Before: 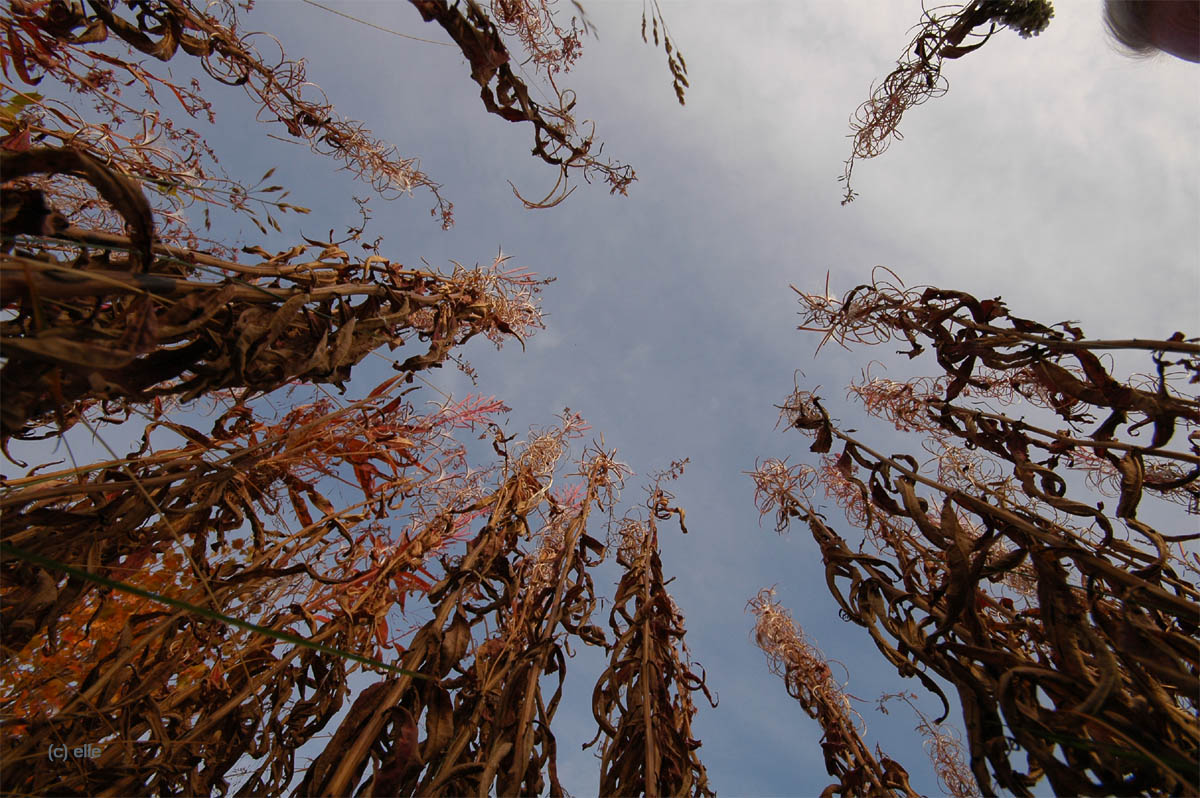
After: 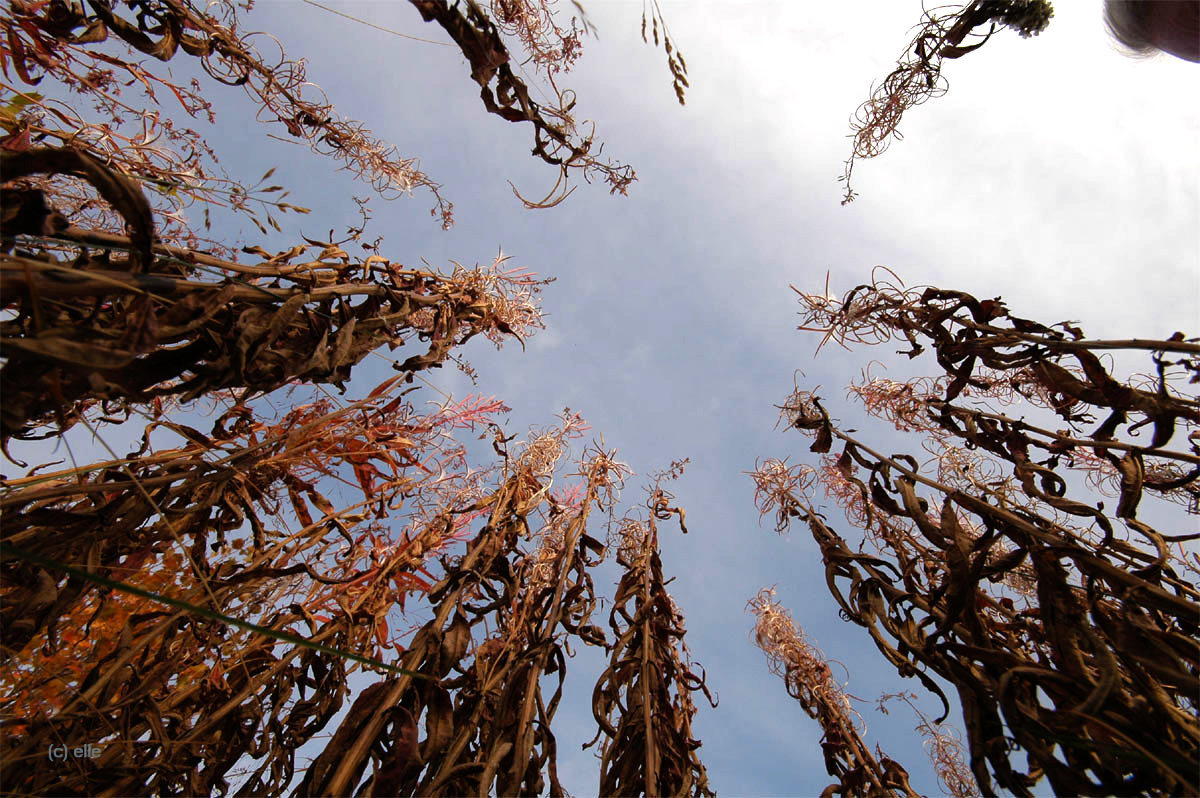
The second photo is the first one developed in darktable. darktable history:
tone equalizer: -8 EV -0.78 EV, -7 EV -0.68 EV, -6 EV -0.614 EV, -5 EV -0.411 EV, -3 EV 0.404 EV, -2 EV 0.6 EV, -1 EV 0.697 EV, +0 EV 0.763 EV
